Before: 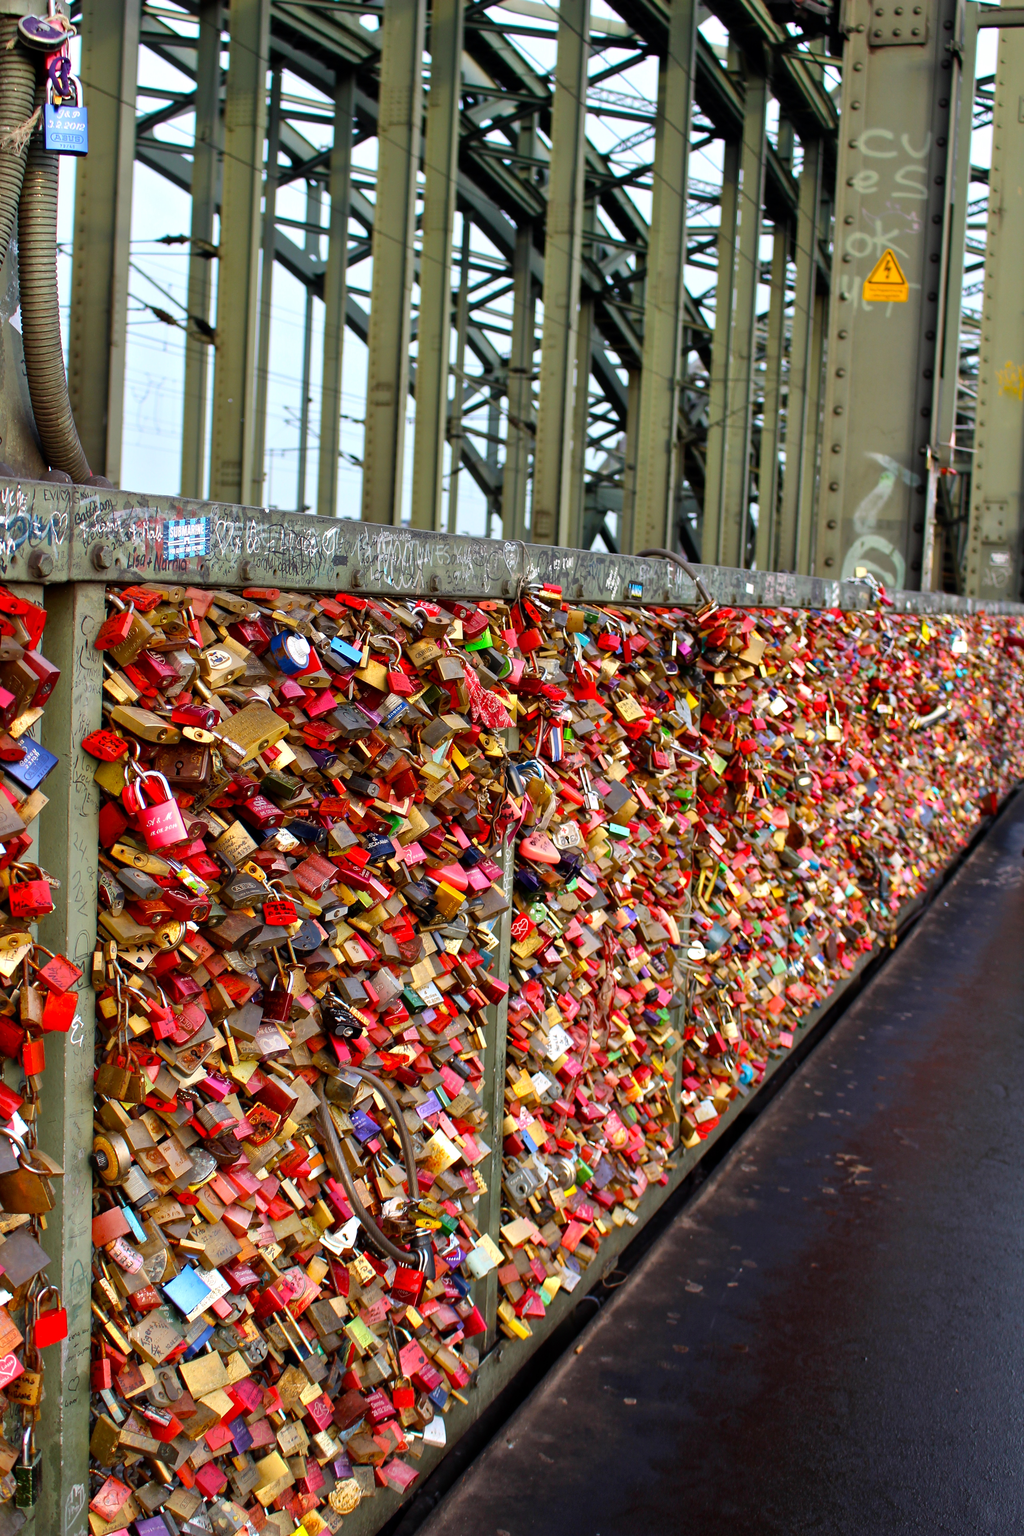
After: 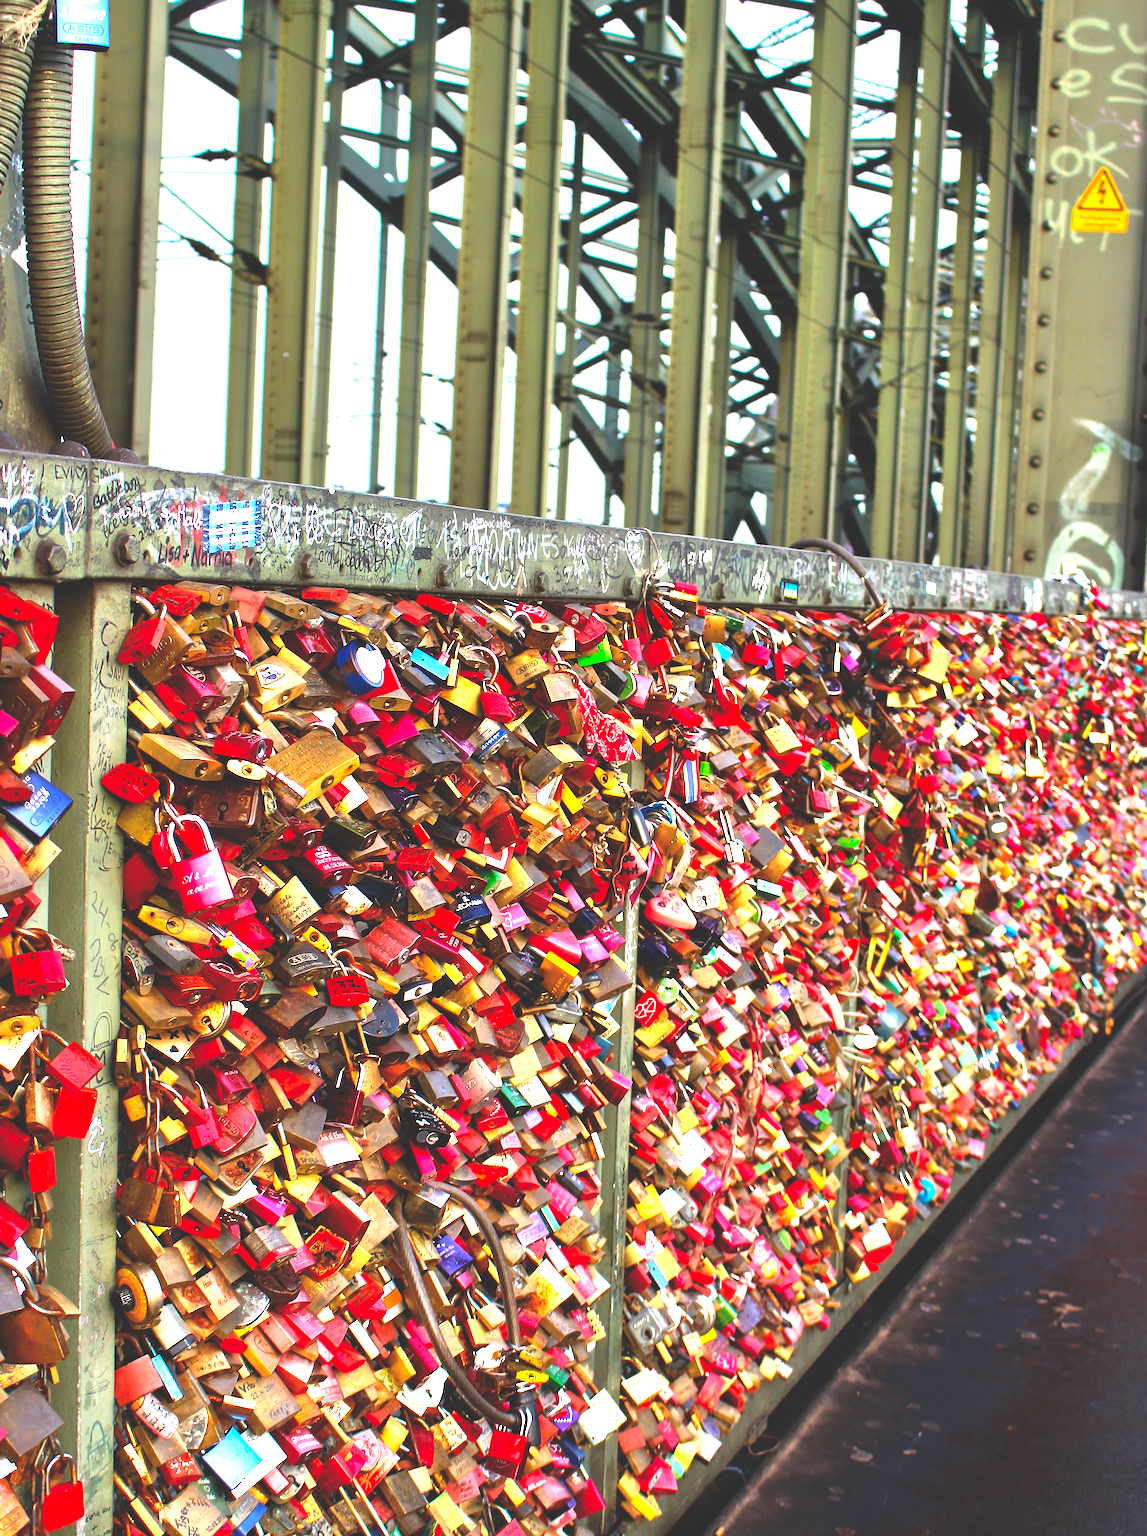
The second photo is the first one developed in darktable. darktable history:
exposure: black level correction 0, exposure 1.2 EV, compensate exposure bias true, compensate highlight preservation false
crop: top 7.49%, right 9.717%, bottom 11.943%
rgb curve: curves: ch0 [(0, 0.186) (0.314, 0.284) (0.775, 0.708) (1, 1)], compensate middle gray true, preserve colors none
